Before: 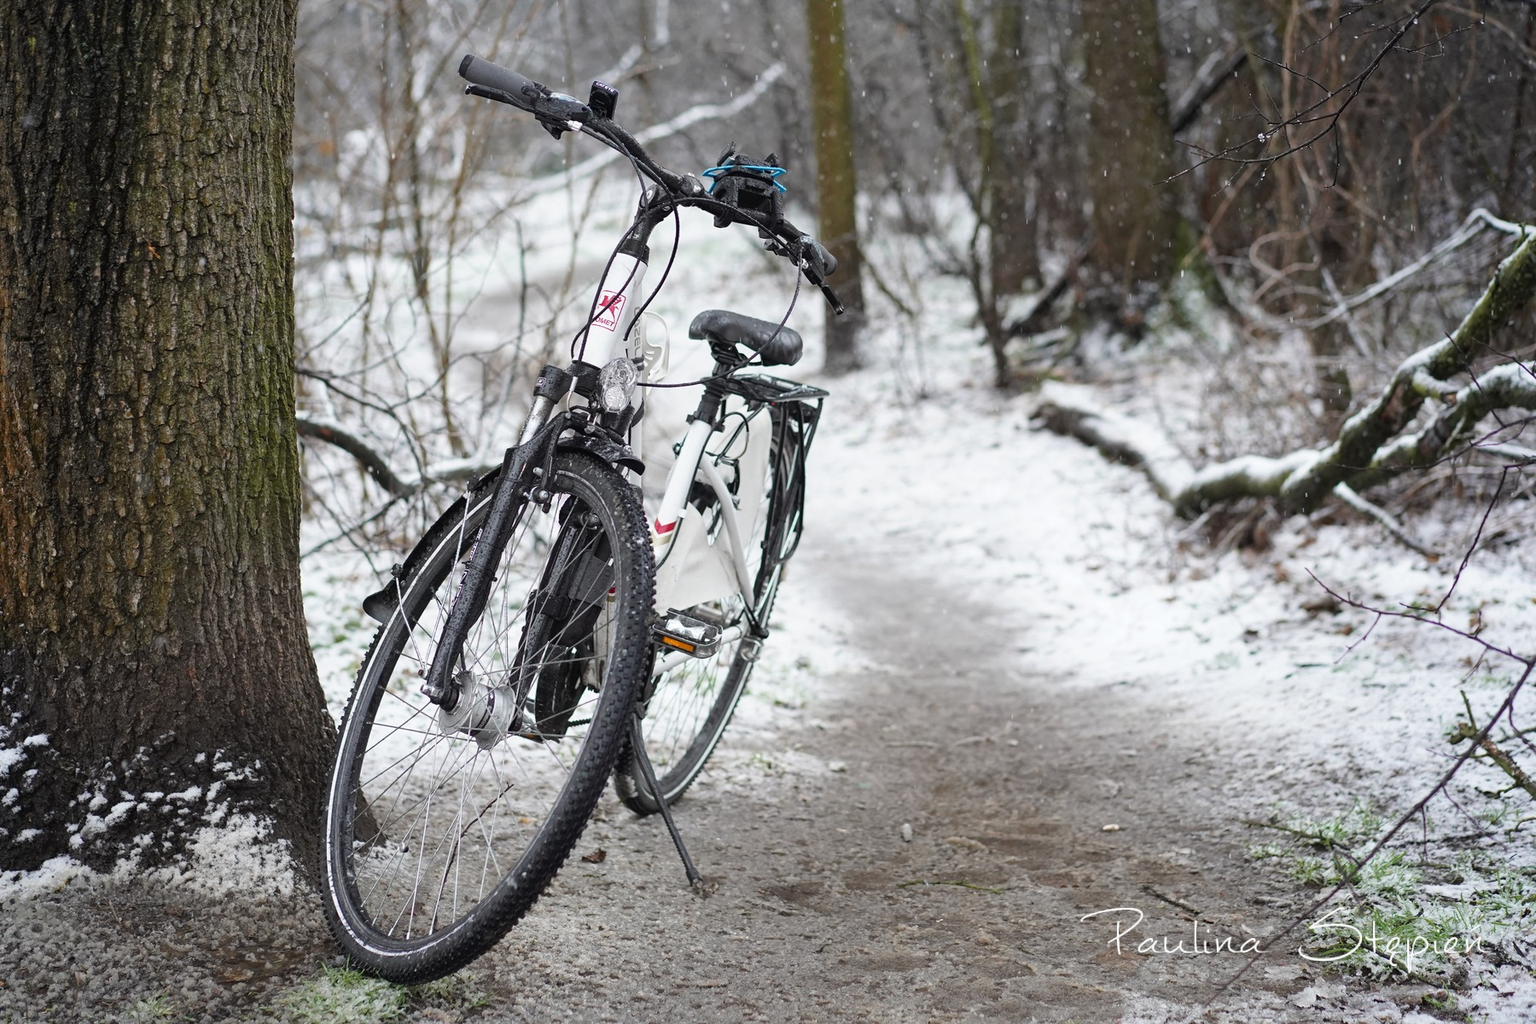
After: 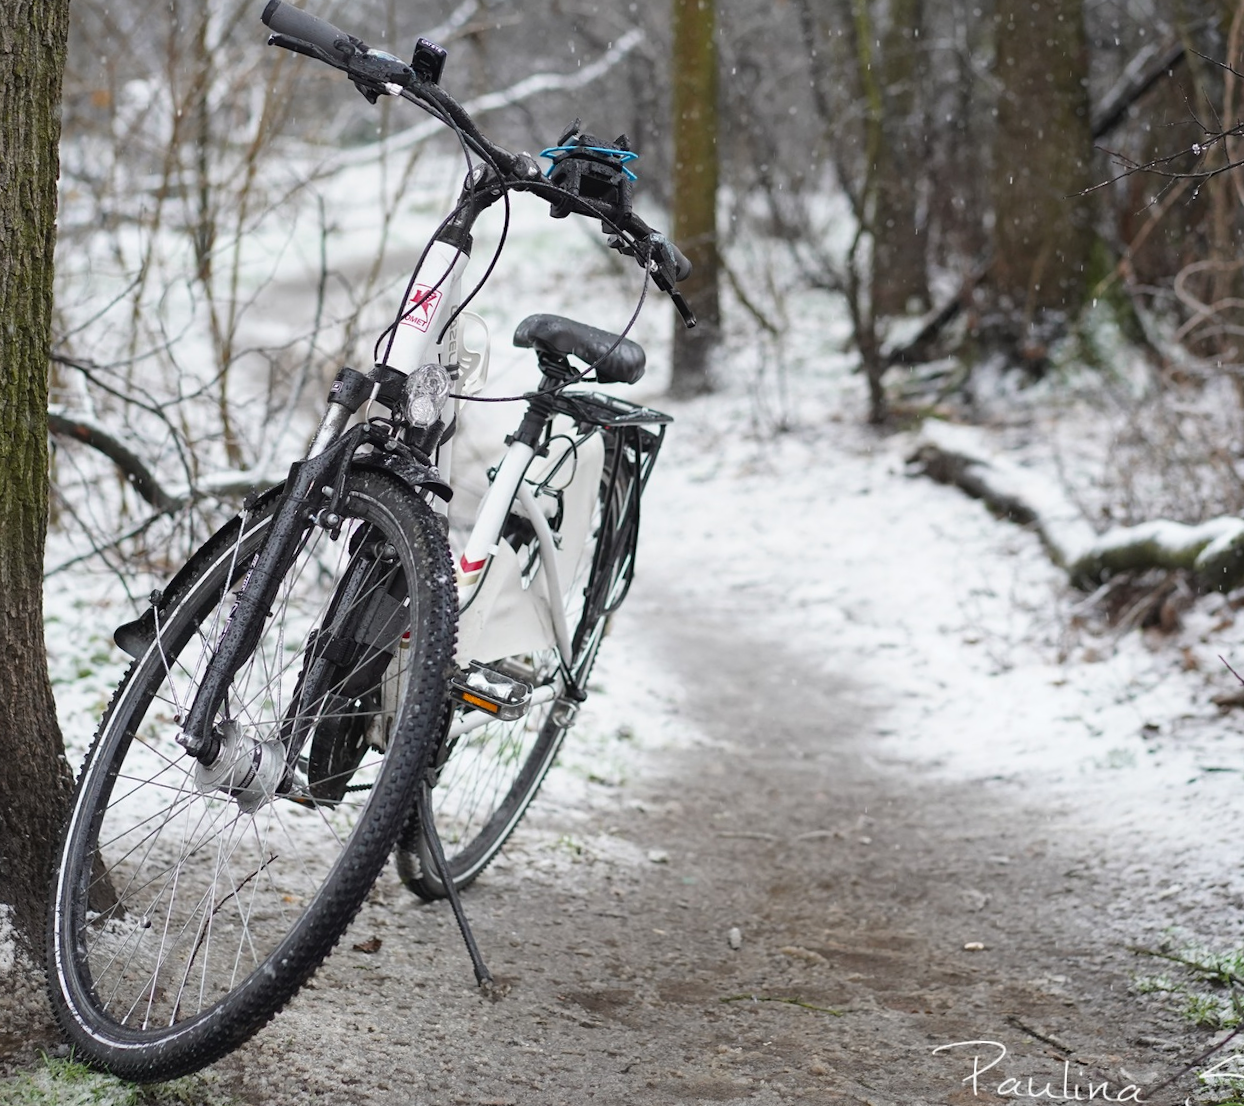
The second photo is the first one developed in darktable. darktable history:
crop and rotate: angle -3.27°, left 14.277%, top 0.028%, right 10.766%, bottom 0.028%
contrast brightness saturation: contrast -0.02, brightness -0.01, saturation 0.03
